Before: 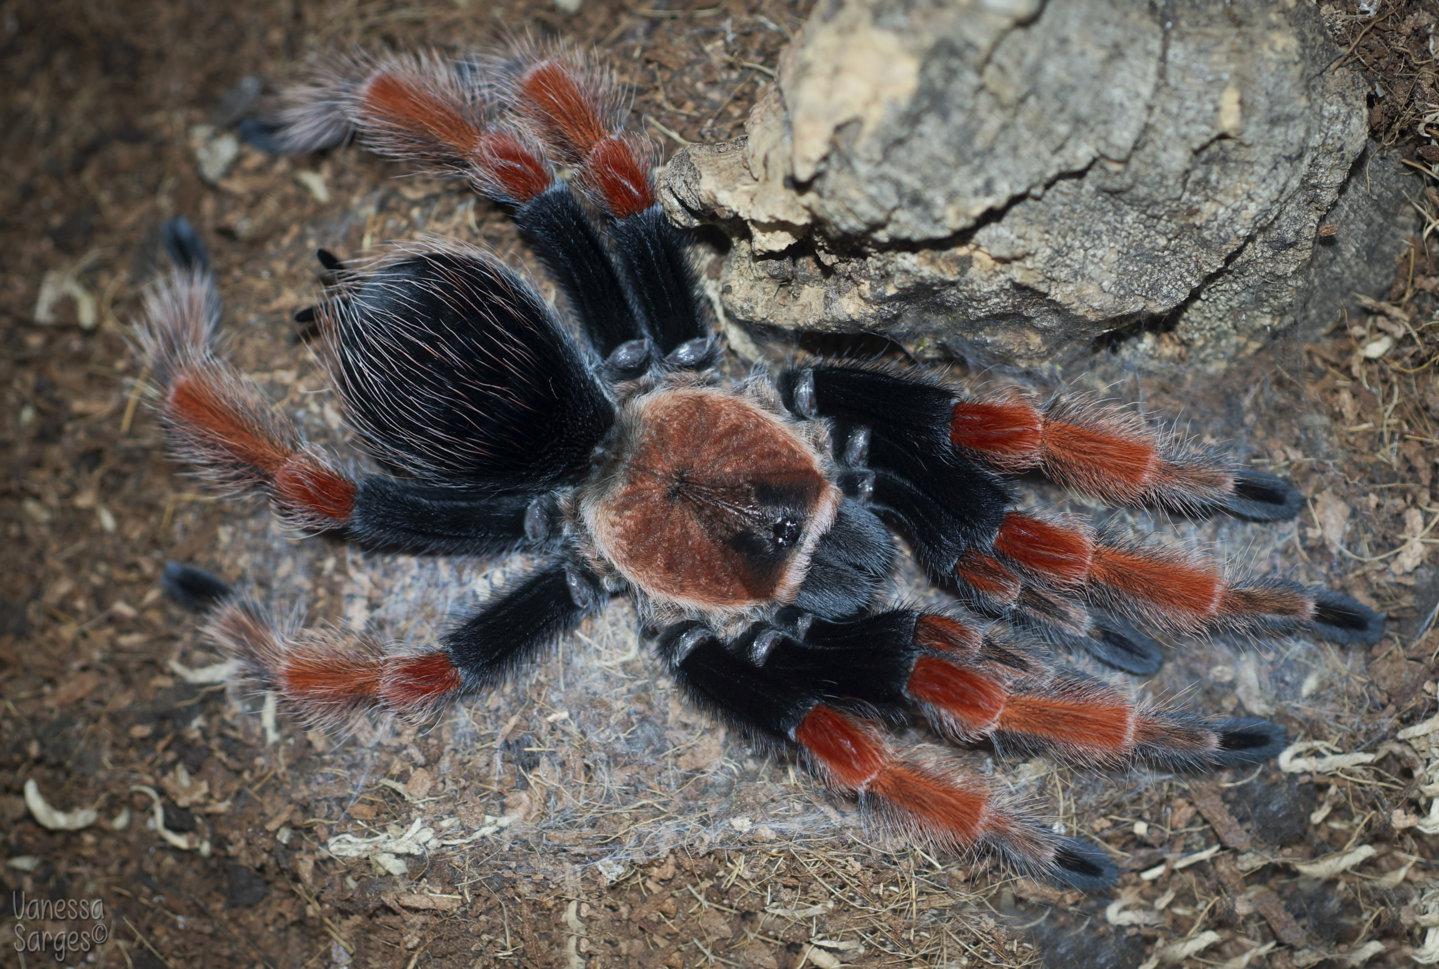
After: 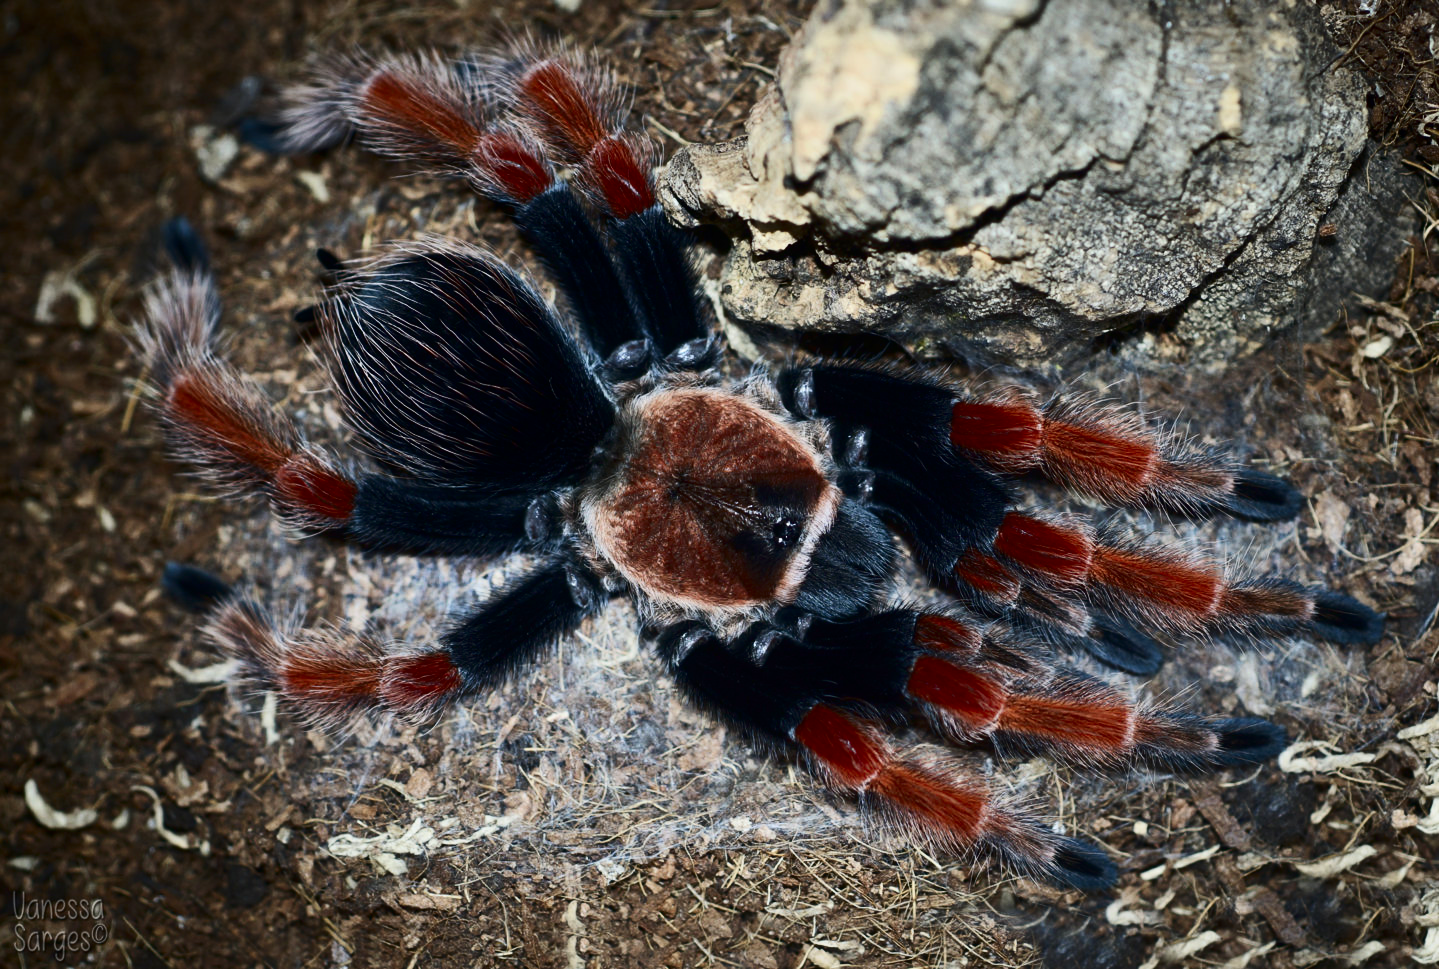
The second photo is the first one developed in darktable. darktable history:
contrast brightness saturation: contrast 0.316, brightness -0.076, saturation 0.172
